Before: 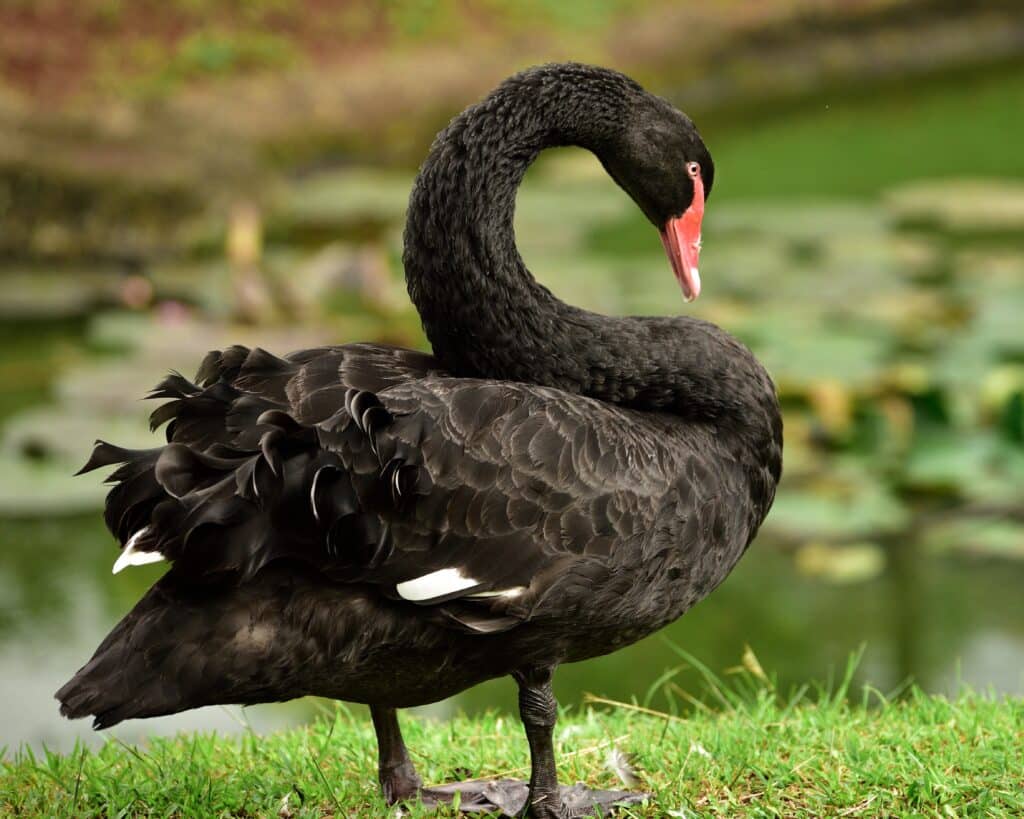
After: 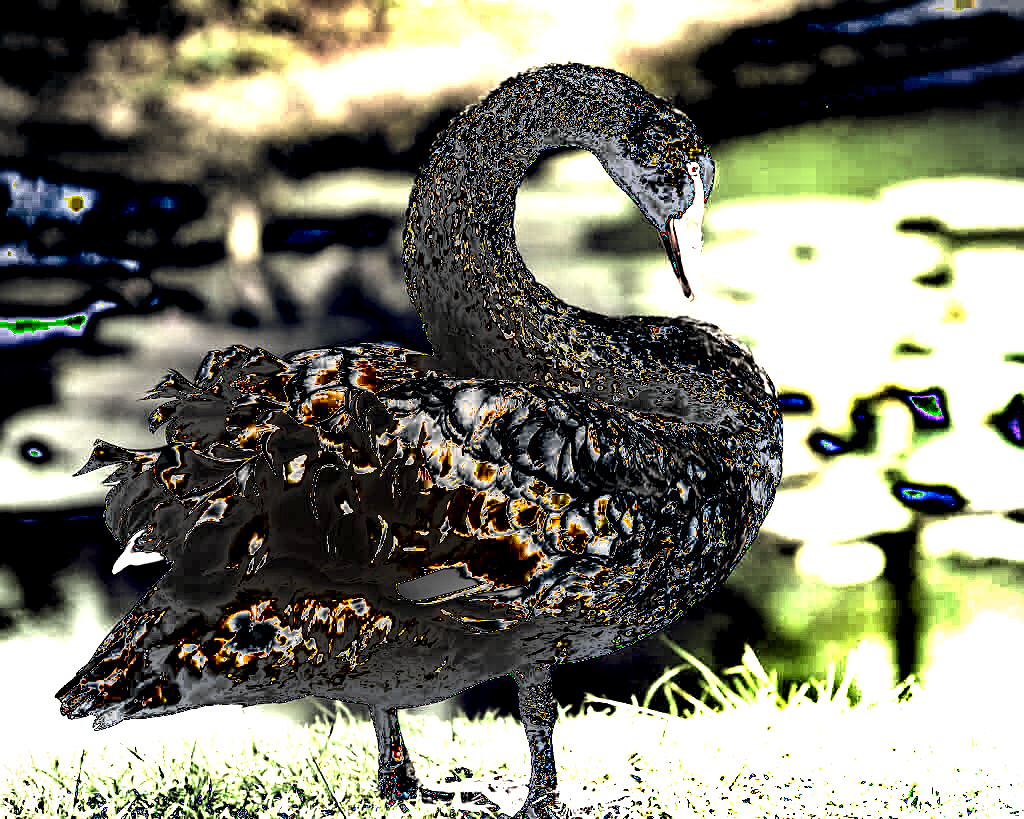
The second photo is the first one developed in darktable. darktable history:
base curve: curves: ch0 [(0, 0) (0.073, 0.04) (0.157, 0.139) (0.492, 0.492) (0.758, 0.758) (1, 1)], preserve colors none
shadows and highlights: radius 170.53, shadows 26.14, white point adjustment 3.15, highlights -68.47, soften with gaussian
vignetting: unbound false
sharpen: amount 0.202
exposure: exposure 2.996 EV, compensate exposure bias true, compensate highlight preservation false
